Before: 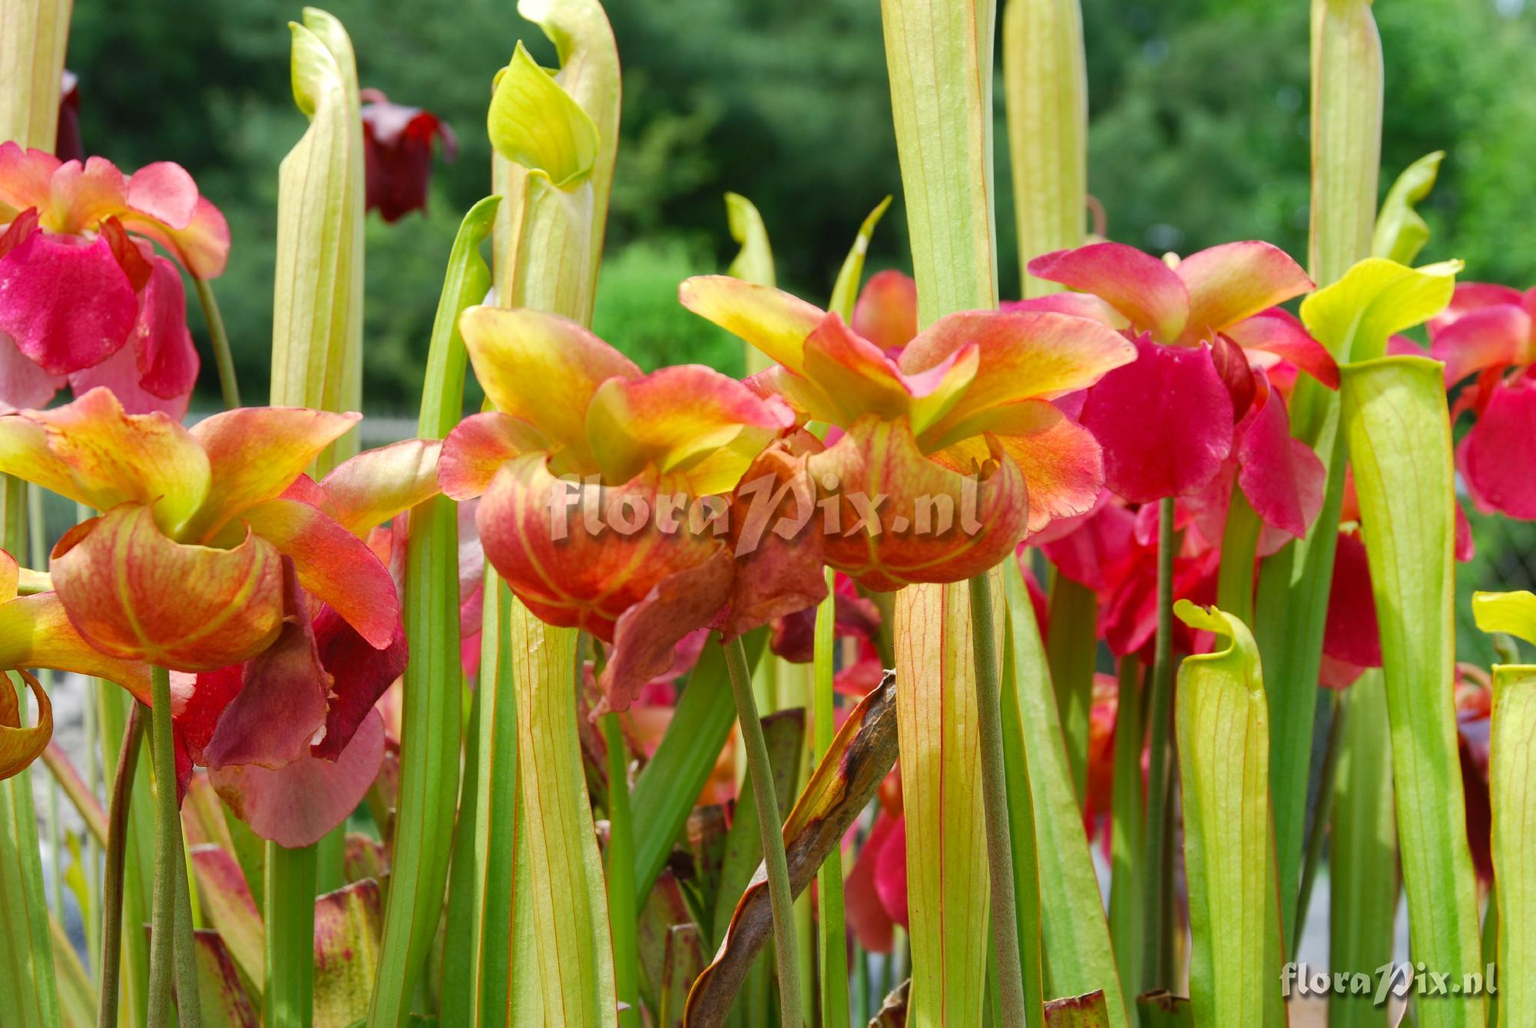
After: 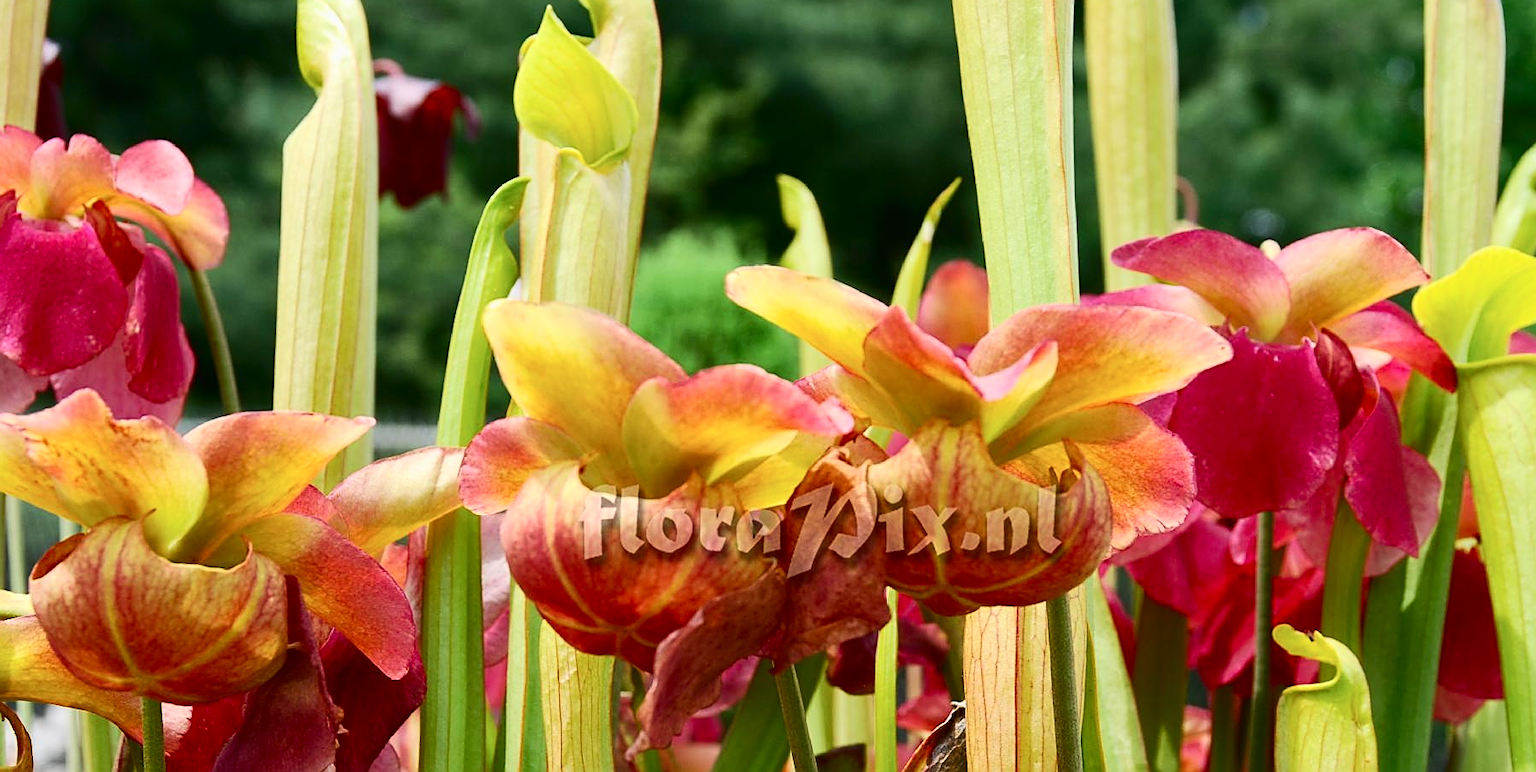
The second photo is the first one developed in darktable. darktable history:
contrast brightness saturation: contrast 0.28
sharpen: amount 0.55
exposure: black level correction 0.001, exposure -0.125 EV, compensate exposure bias true, compensate highlight preservation false
crop: left 1.509%, top 3.452%, right 7.696%, bottom 28.452%
